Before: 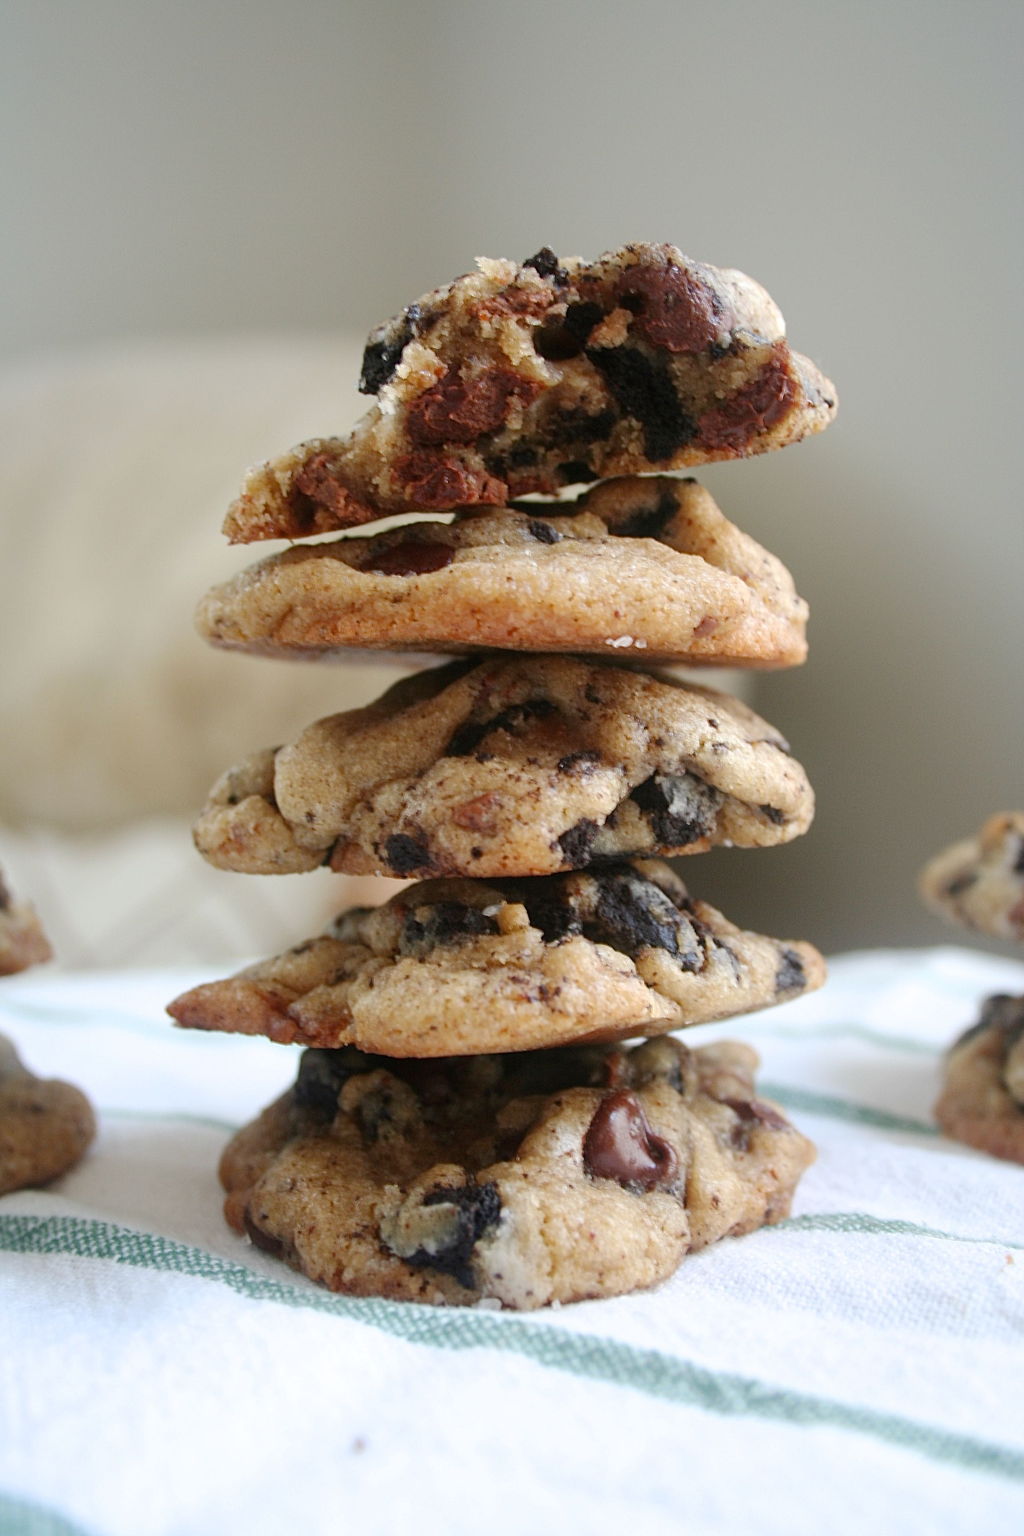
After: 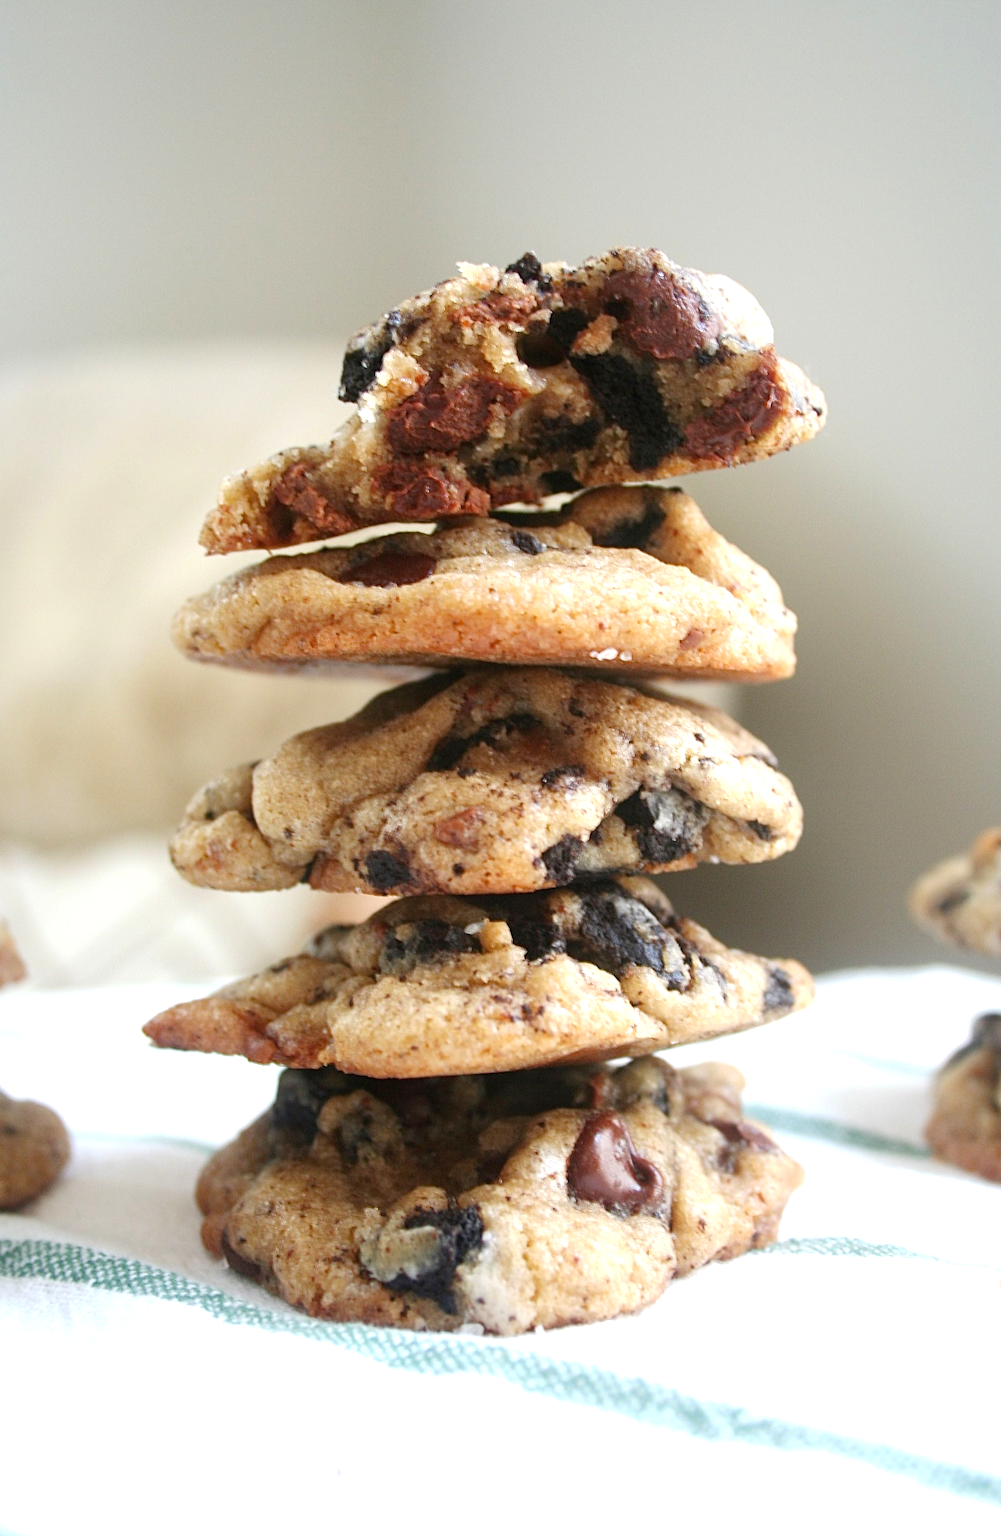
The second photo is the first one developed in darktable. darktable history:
crop and rotate: left 2.658%, right 1.31%, bottom 1.878%
exposure: exposure 0.652 EV, compensate highlight preservation false
